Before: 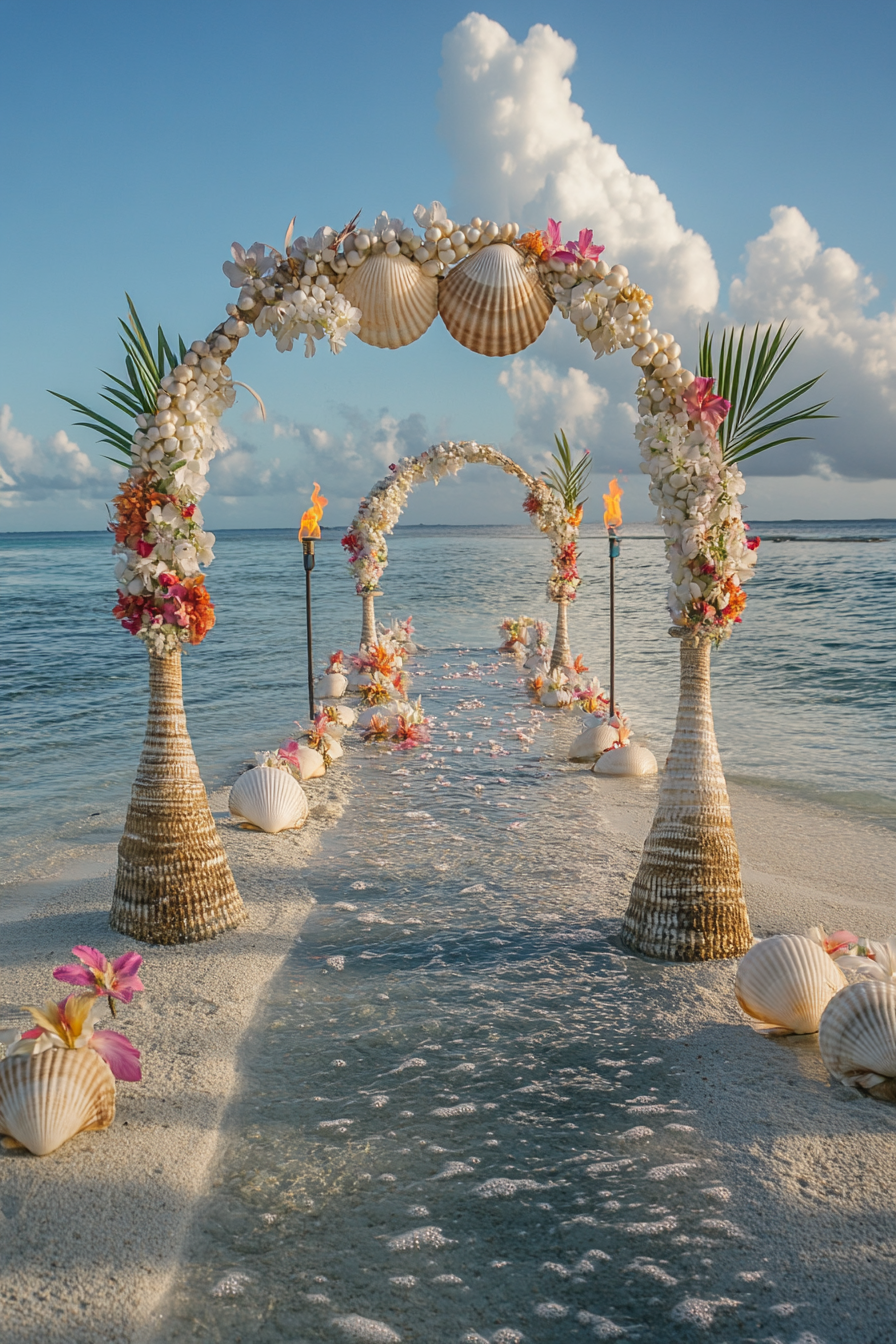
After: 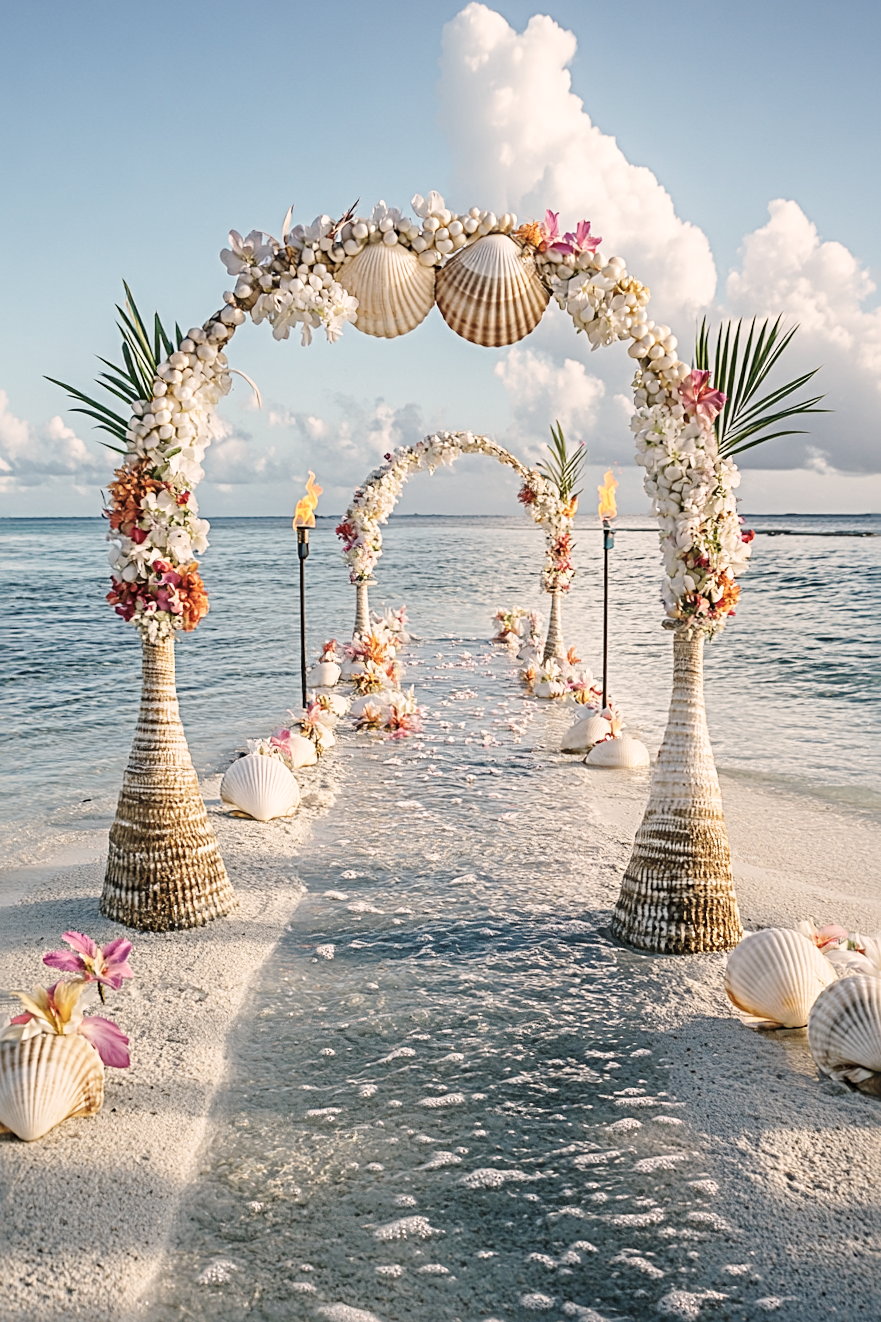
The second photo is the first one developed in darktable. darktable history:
base curve: curves: ch0 [(0, 0) (0.028, 0.03) (0.121, 0.232) (0.46, 0.748) (0.859, 0.968) (1, 1)], preserve colors none
sharpen: radius 3.986
color correction: highlights a* 5.49, highlights b* 5.18, saturation 0.681
crop and rotate: angle -0.623°
